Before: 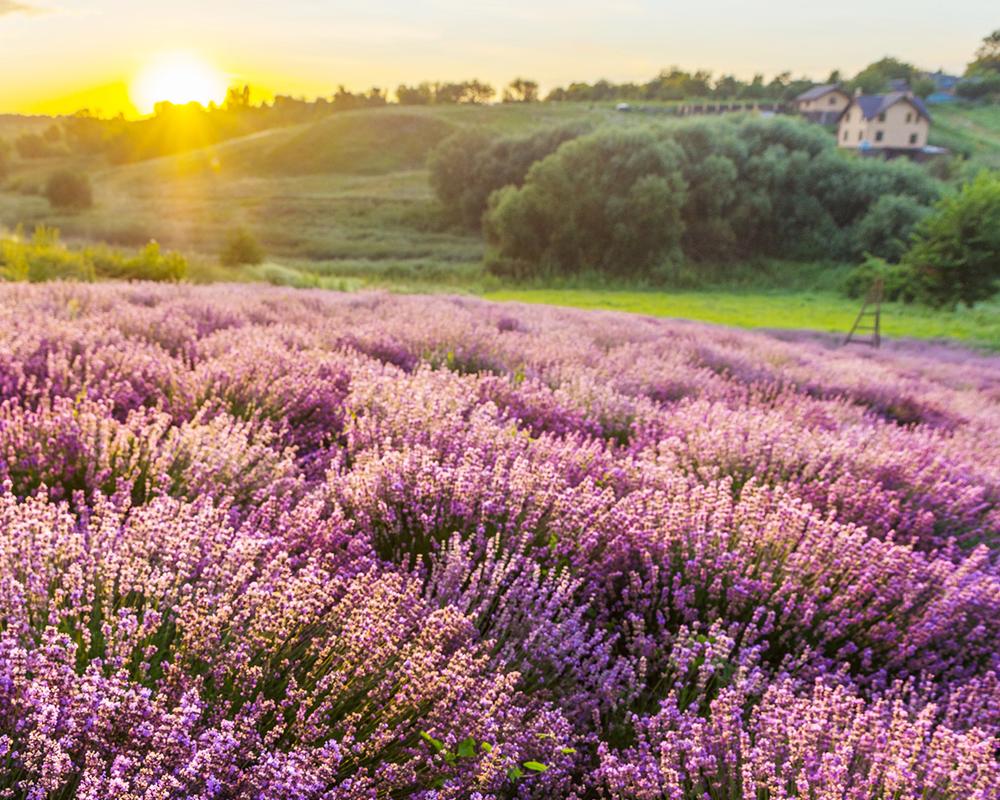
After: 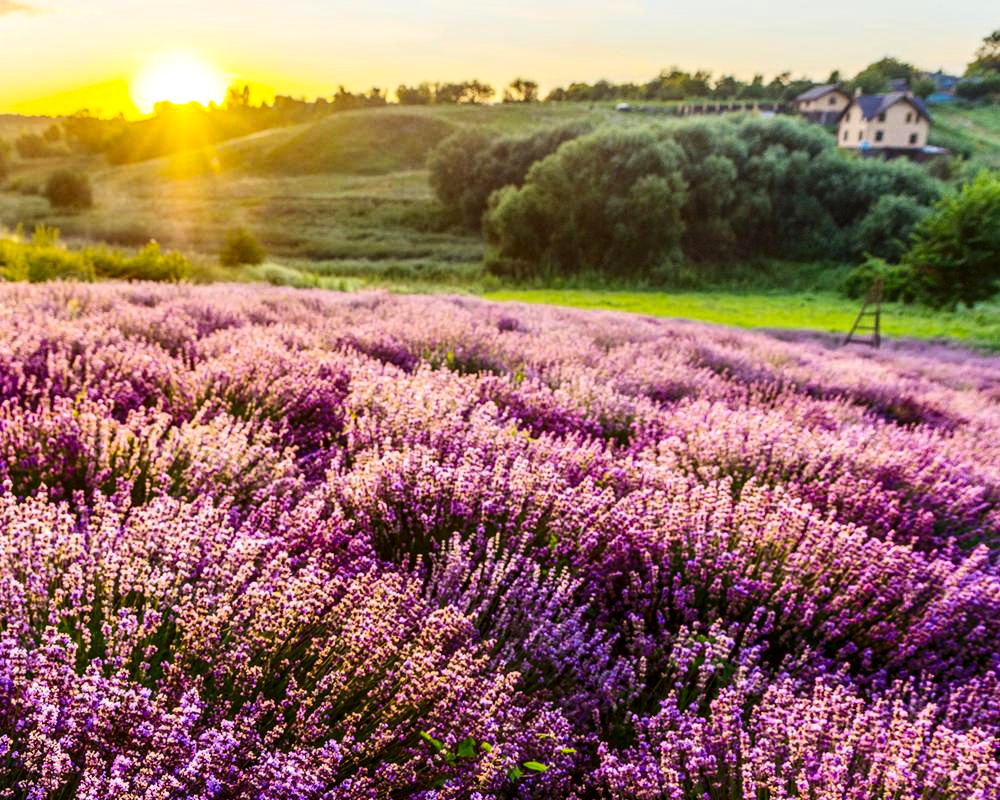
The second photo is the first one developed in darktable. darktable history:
local contrast: on, module defaults
contrast brightness saturation: contrast 0.213, brightness -0.111, saturation 0.205
